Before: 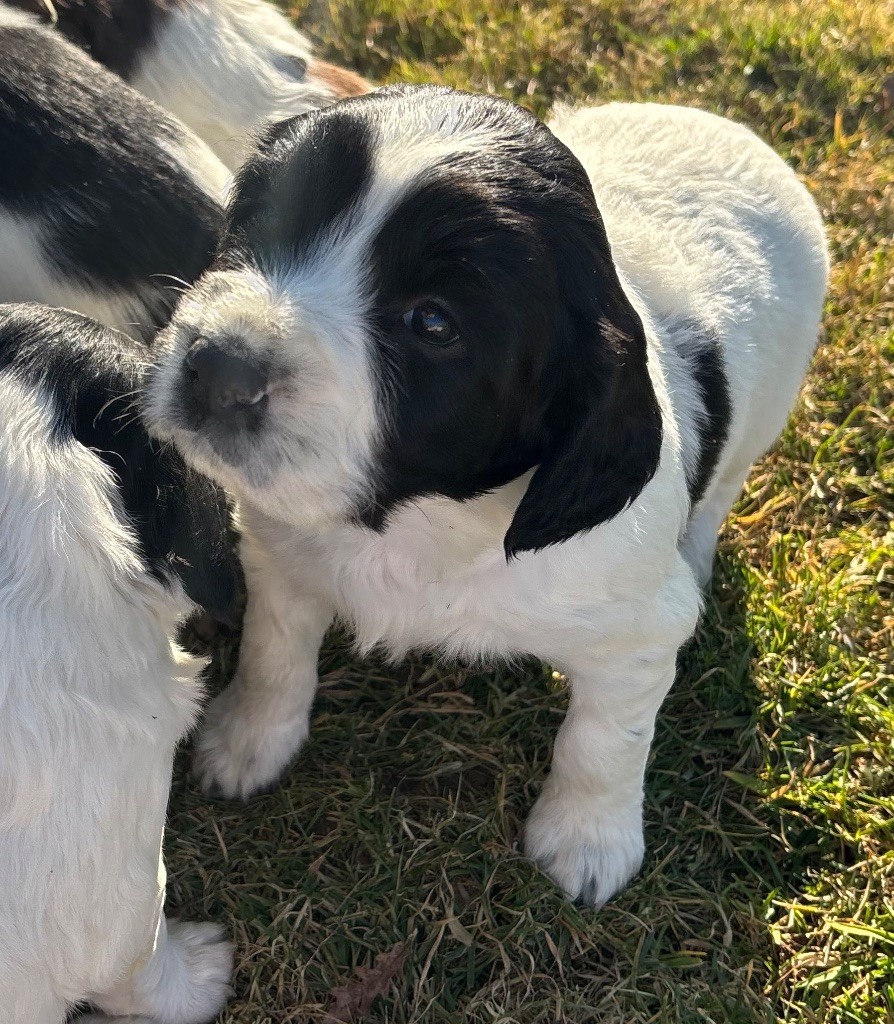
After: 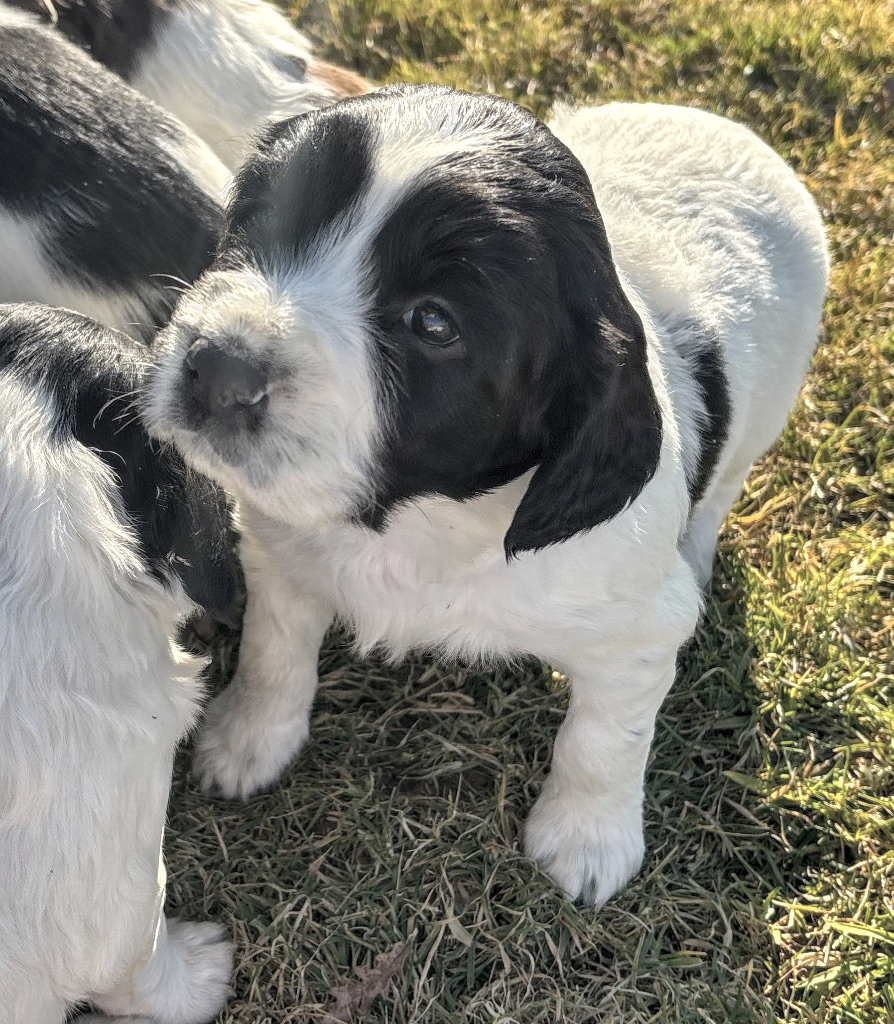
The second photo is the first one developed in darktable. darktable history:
shadows and highlights: soften with gaussian
contrast brightness saturation: brightness 0.18, saturation -0.5
color balance rgb: linear chroma grading › global chroma 15%, perceptual saturation grading › global saturation 30%
local contrast: detail 130%
